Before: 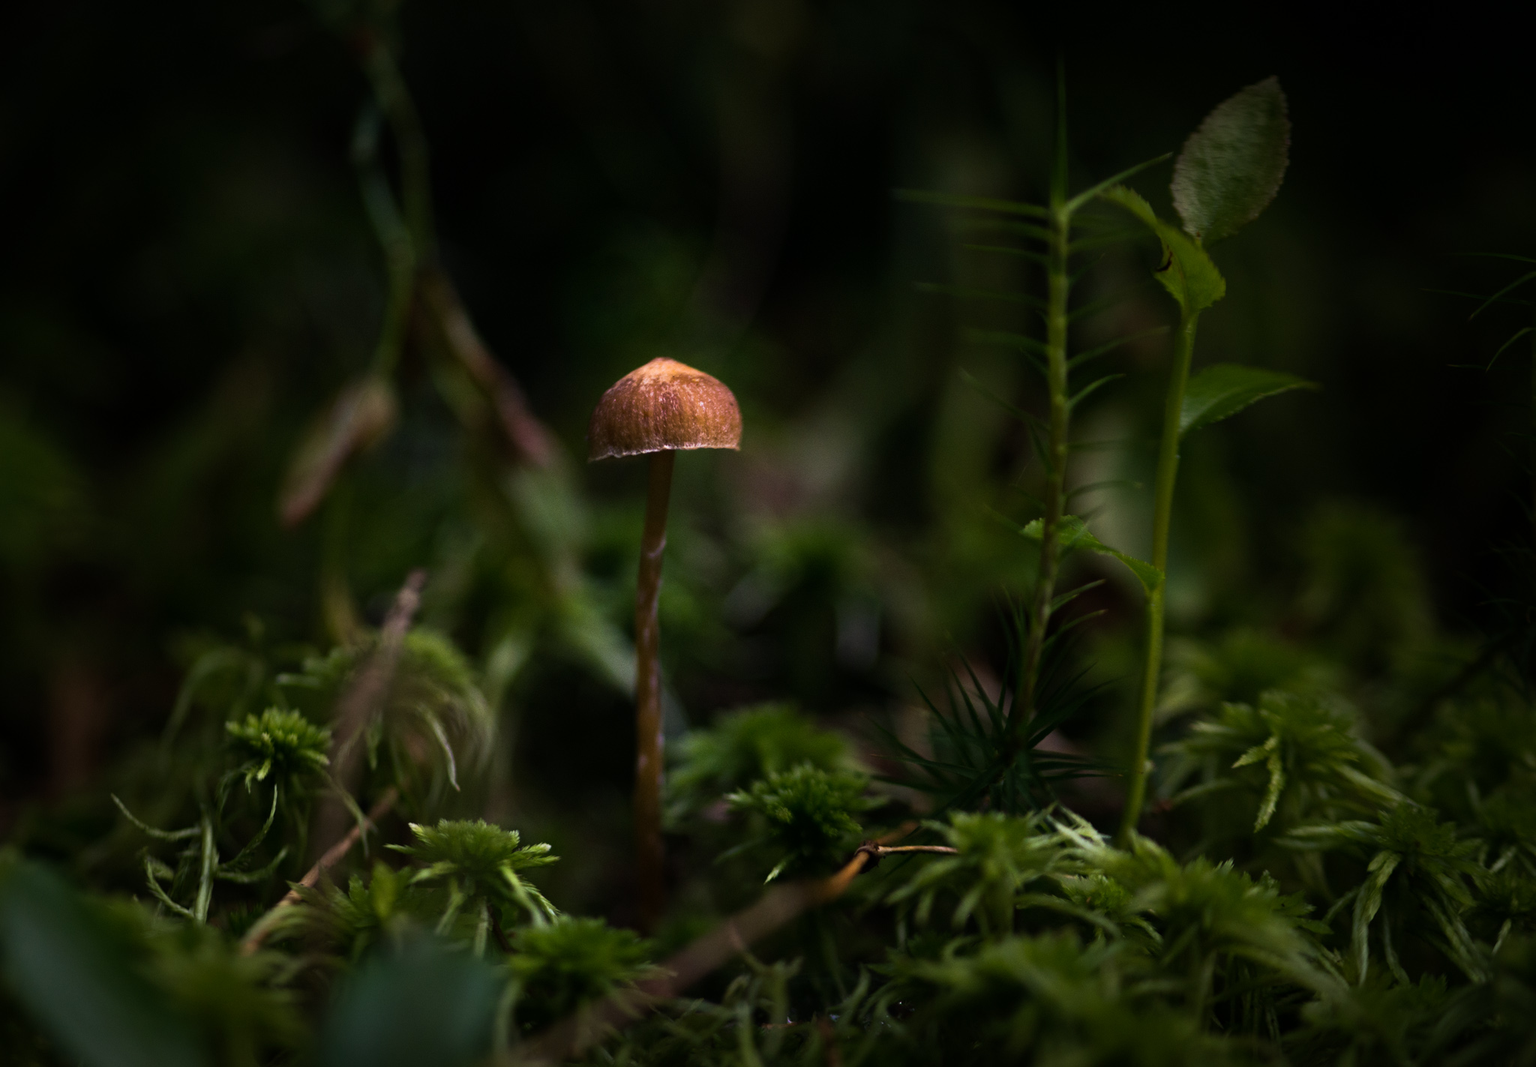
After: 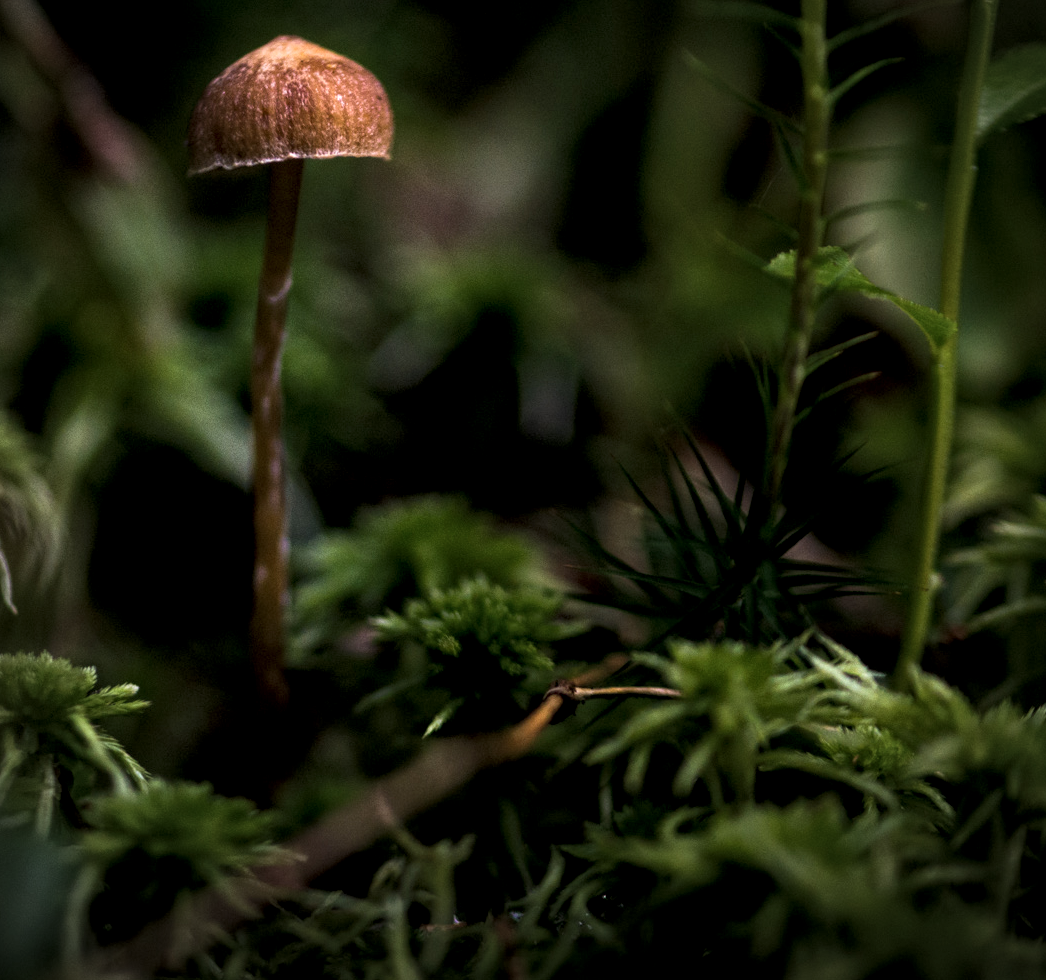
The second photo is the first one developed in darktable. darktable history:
crop and rotate: left 29.118%, top 31.082%, right 19.803%
vignetting: brightness -0.404, saturation -0.293, center (0.034, -0.084)
local contrast: highlights 107%, shadows 98%, detail 199%, midtone range 0.2
